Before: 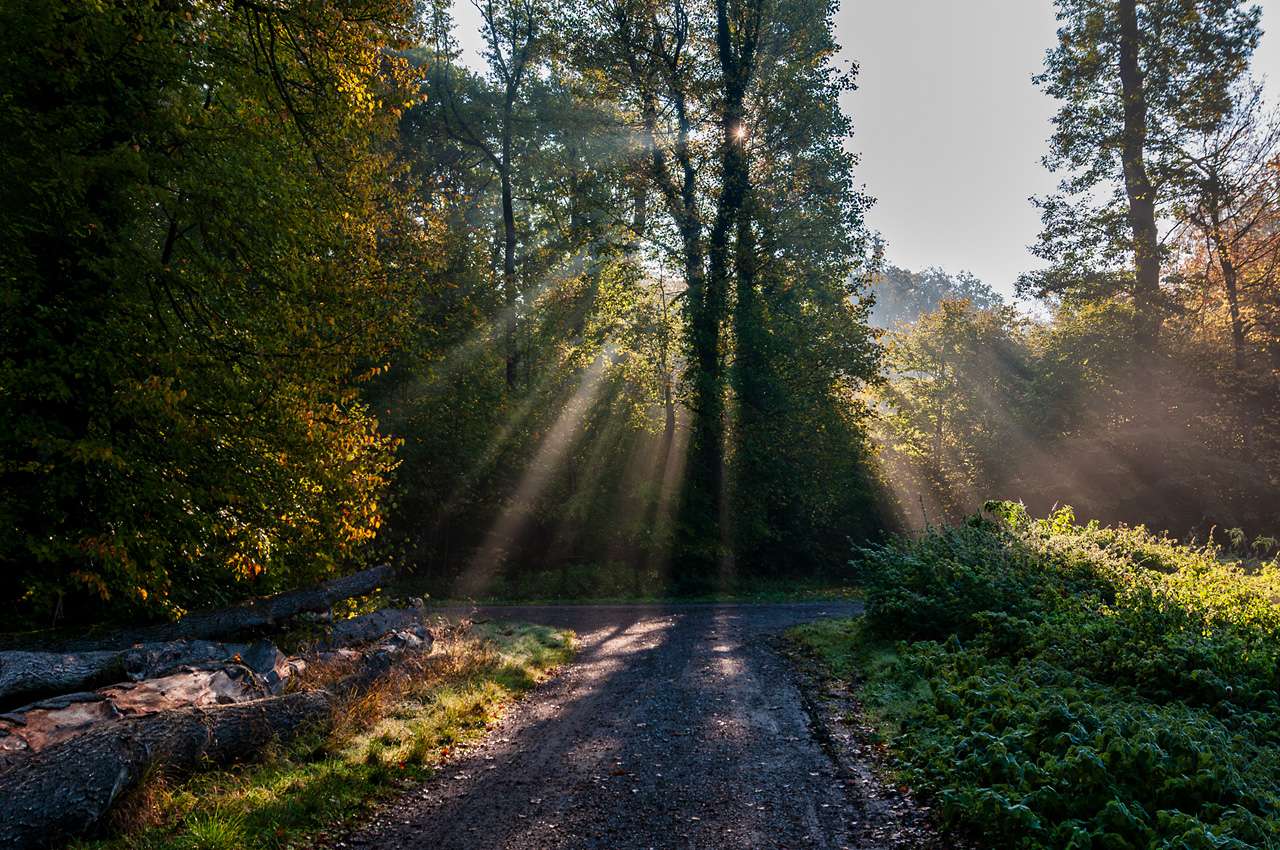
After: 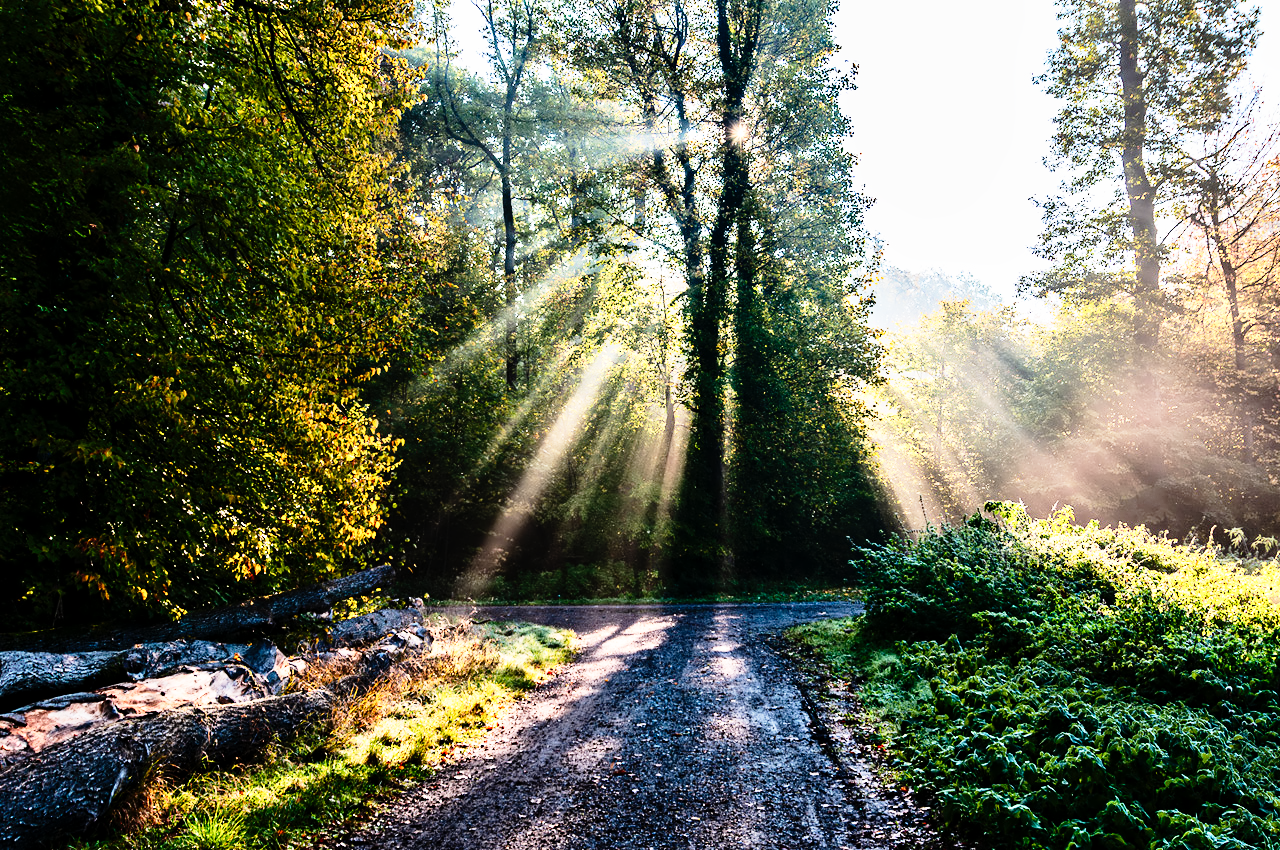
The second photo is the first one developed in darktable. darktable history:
contrast equalizer: y [[0.5, 0.542, 0.583, 0.625, 0.667, 0.708], [0.5 ×6], [0.5 ×6], [0, 0.033, 0.067, 0.1, 0.133, 0.167], [0, 0.05, 0.1, 0.15, 0.2, 0.25]], mix 0.152
tone equalizer: -7 EV 0.143 EV, -6 EV 0.632 EV, -5 EV 1.18 EV, -4 EV 1.36 EV, -3 EV 1.13 EV, -2 EV 0.6 EV, -1 EV 0.164 EV, edges refinement/feathering 500, mask exposure compensation -1.57 EV, preserve details no
exposure: exposure -0.157 EV, compensate highlight preservation false
base curve: curves: ch0 [(0, 0) (0.012, 0.01) (0.073, 0.168) (0.31, 0.711) (0.645, 0.957) (1, 1)], preserve colors none
